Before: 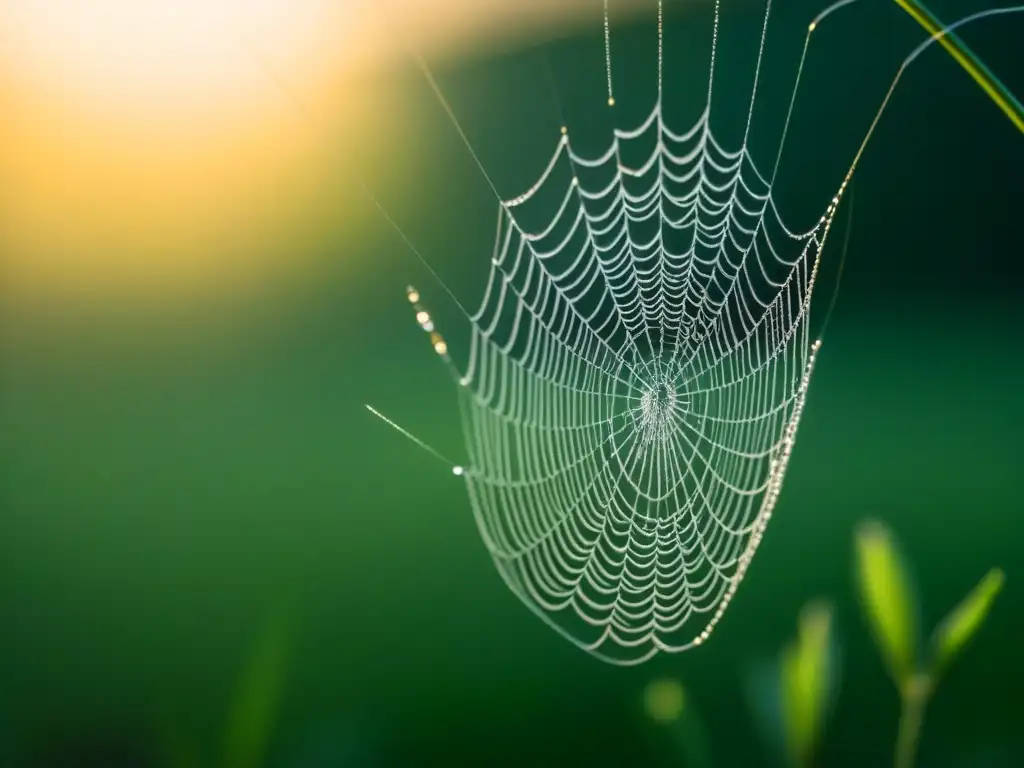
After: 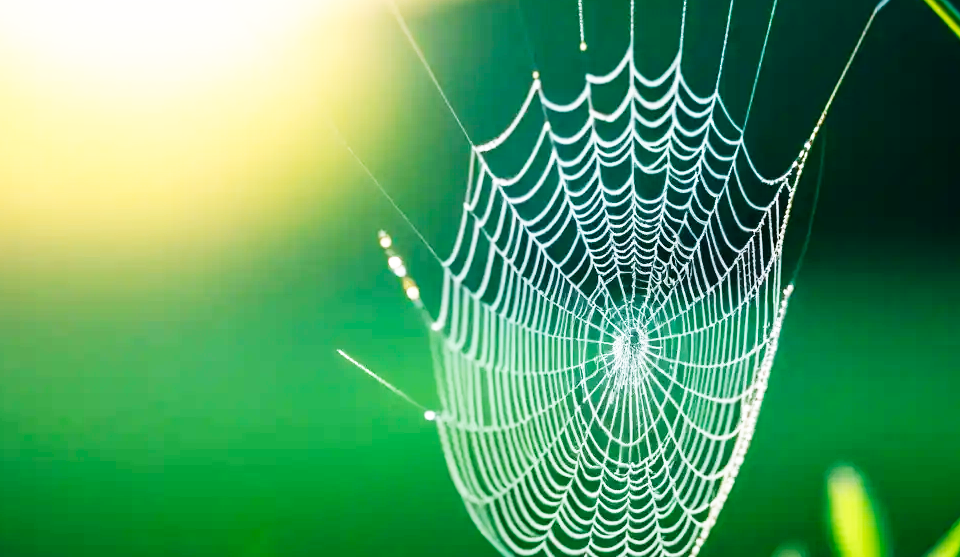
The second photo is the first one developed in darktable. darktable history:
crop: left 2.737%, top 7.287%, right 3.421%, bottom 20.179%
base curve: curves: ch0 [(0, 0) (0.007, 0.004) (0.027, 0.03) (0.046, 0.07) (0.207, 0.54) (0.442, 0.872) (0.673, 0.972) (1, 1)], preserve colors none
color calibration: illuminant as shot in camera, x 0.358, y 0.373, temperature 4628.91 K
